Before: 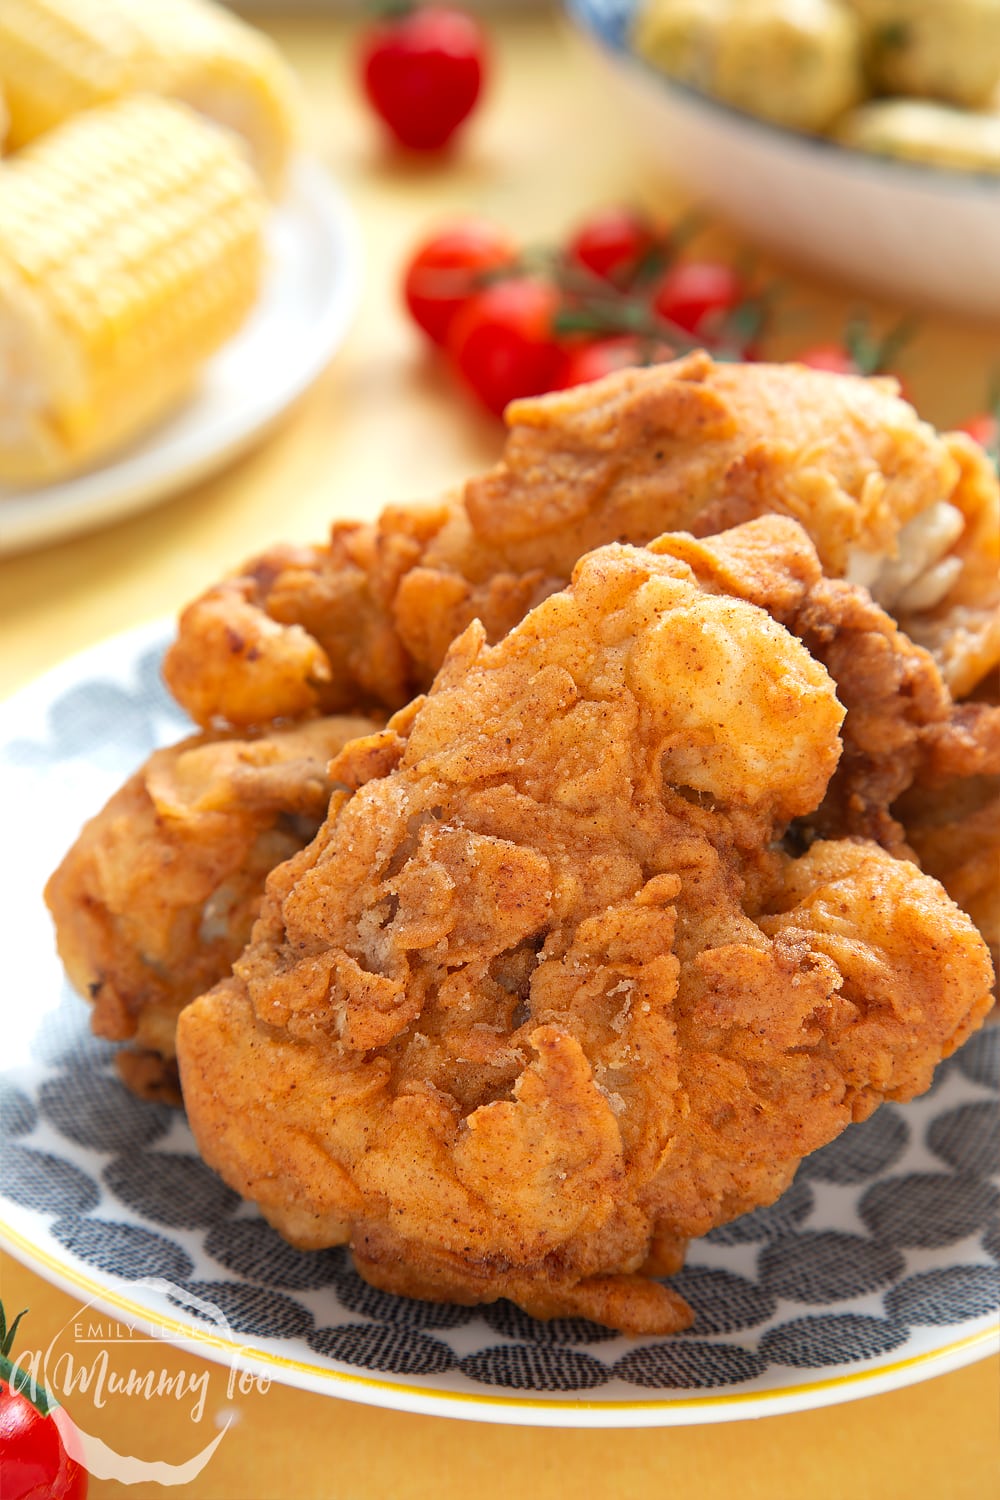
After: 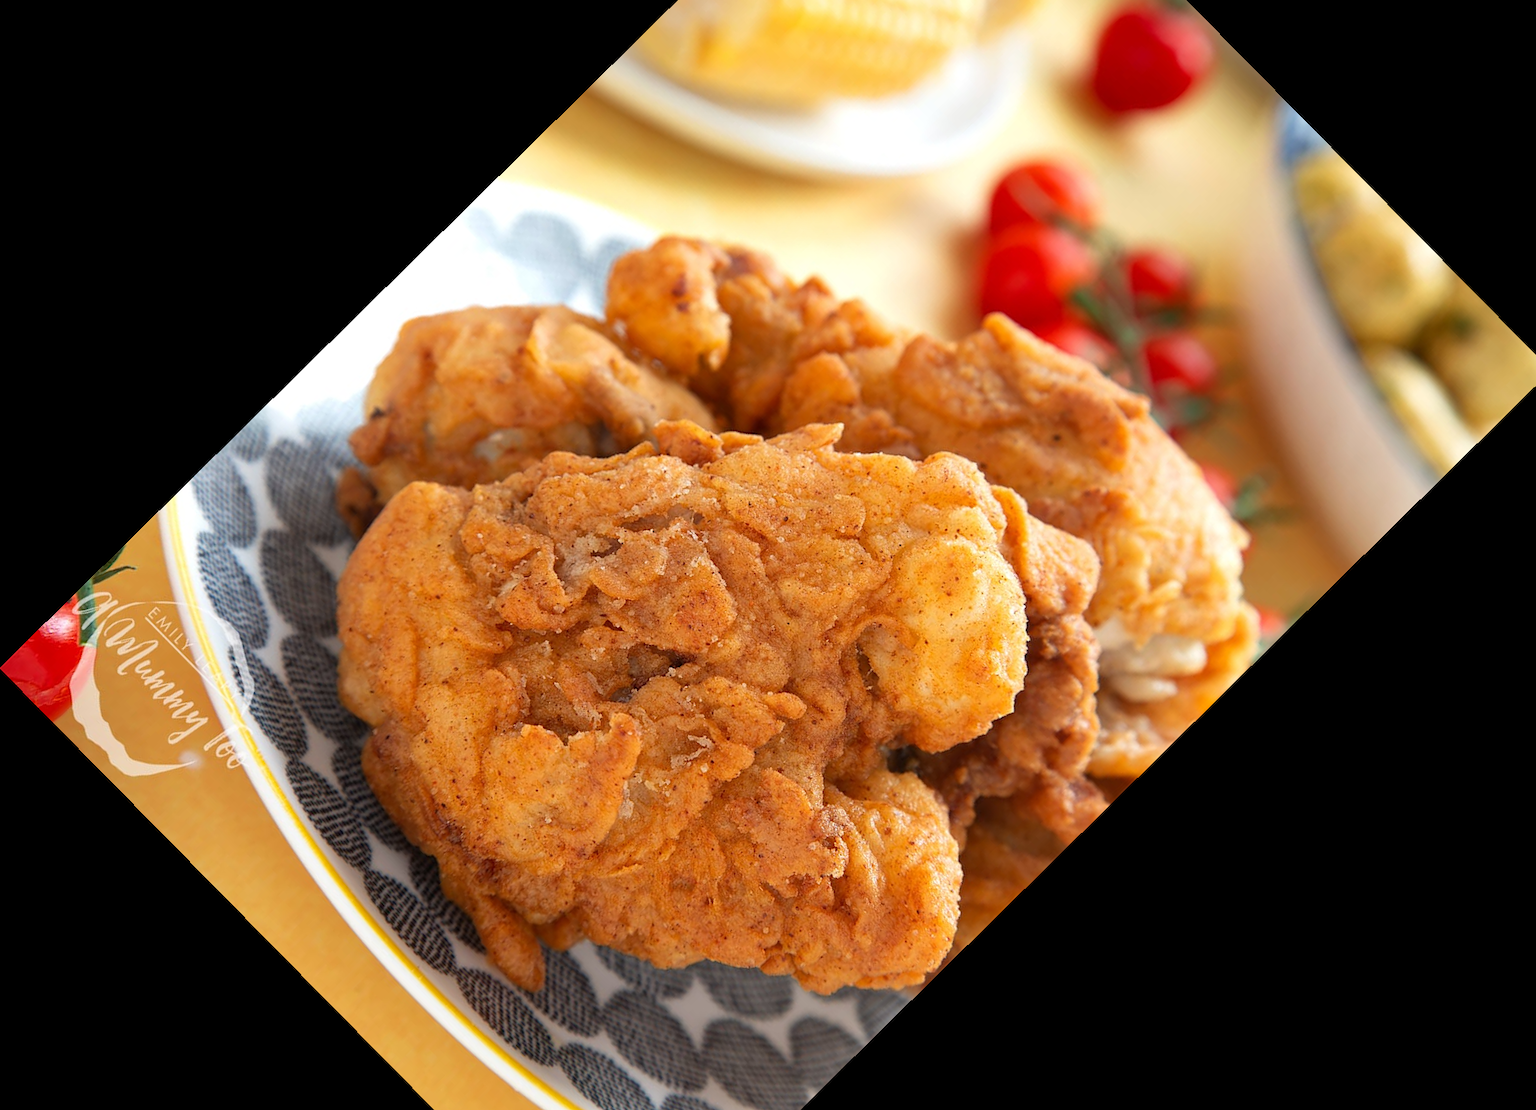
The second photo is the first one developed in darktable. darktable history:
crop and rotate: angle -45.45°, top 16.41%, right 0.913%, bottom 11.724%
